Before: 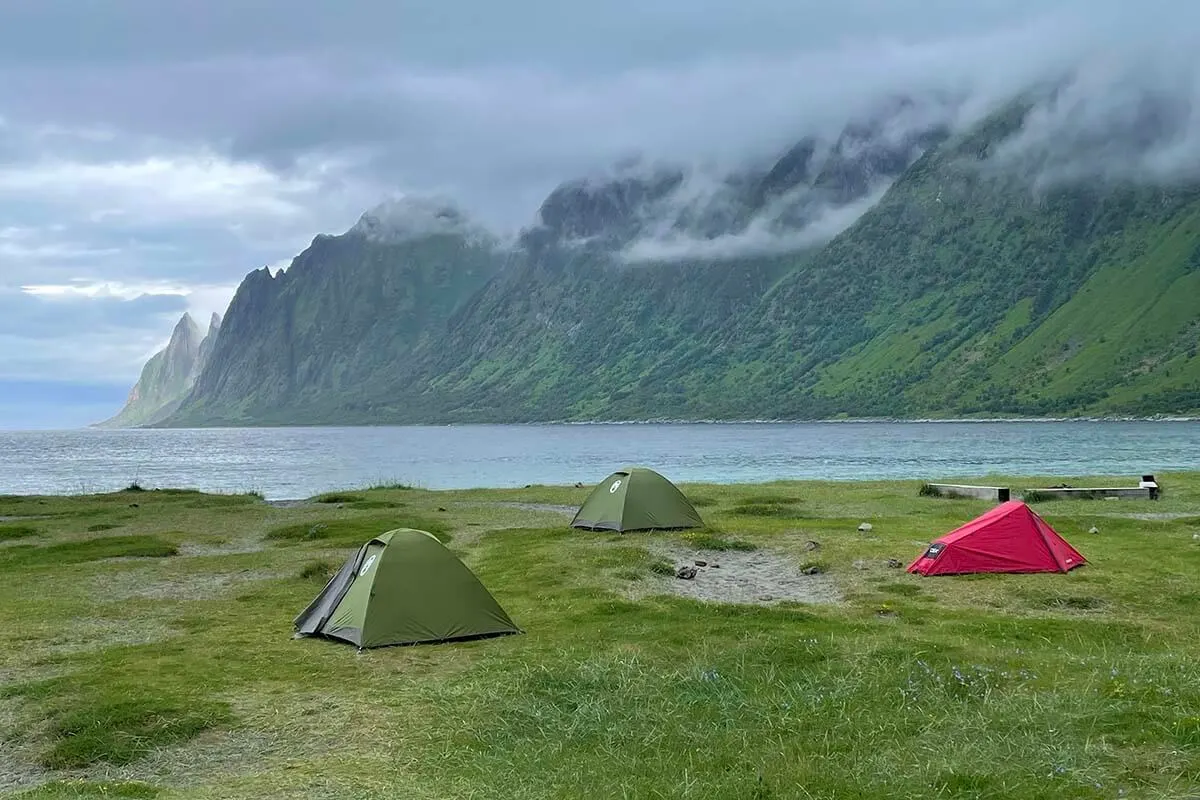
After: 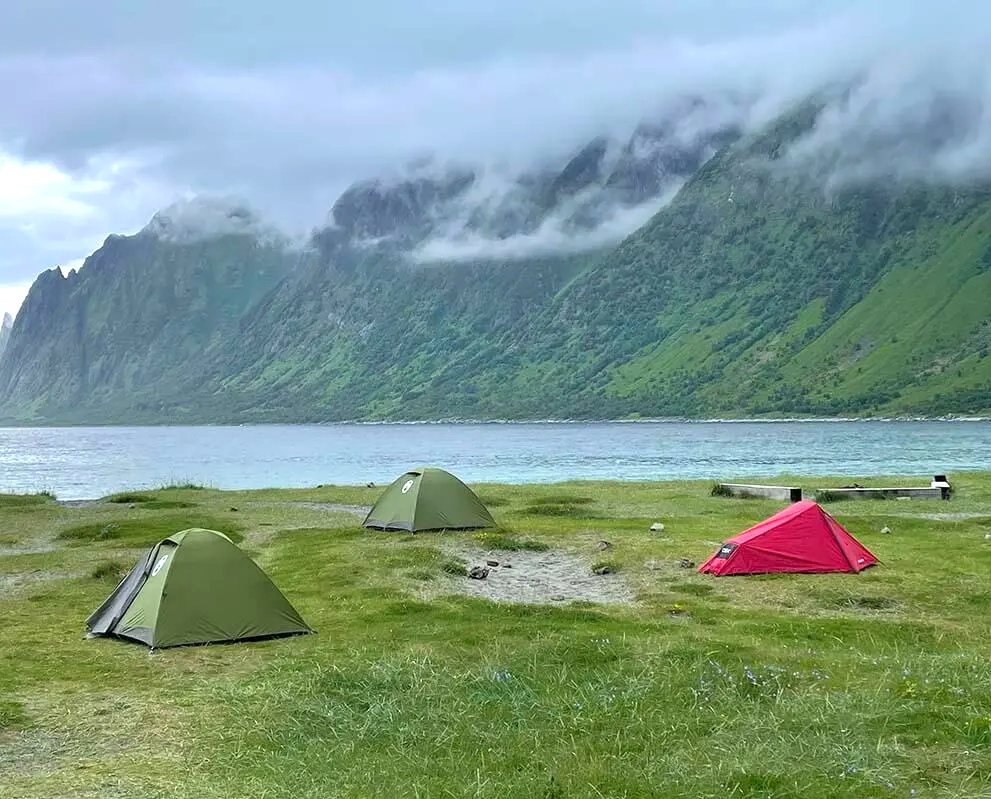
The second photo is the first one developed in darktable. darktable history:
tone equalizer: smoothing diameter 24.81%, edges refinement/feathering 14.68, preserve details guided filter
crop: left 17.401%, bottom 0.044%
exposure: exposure 0.504 EV, compensate exposure bias true, compensate highlight preservation false
